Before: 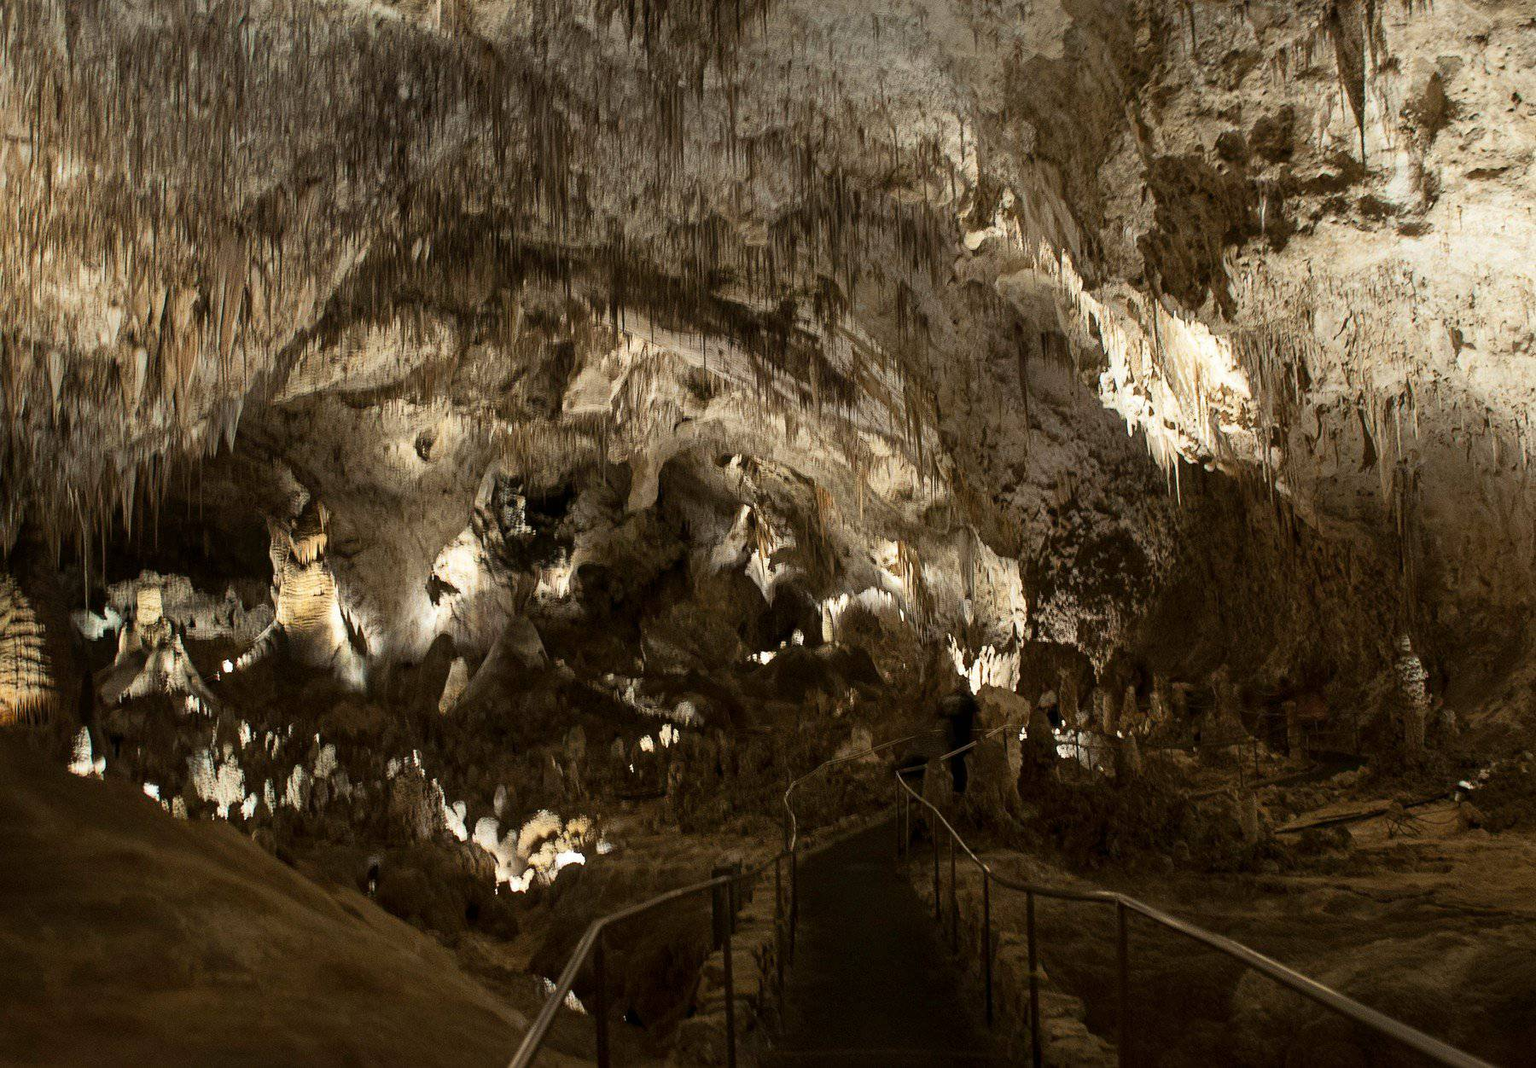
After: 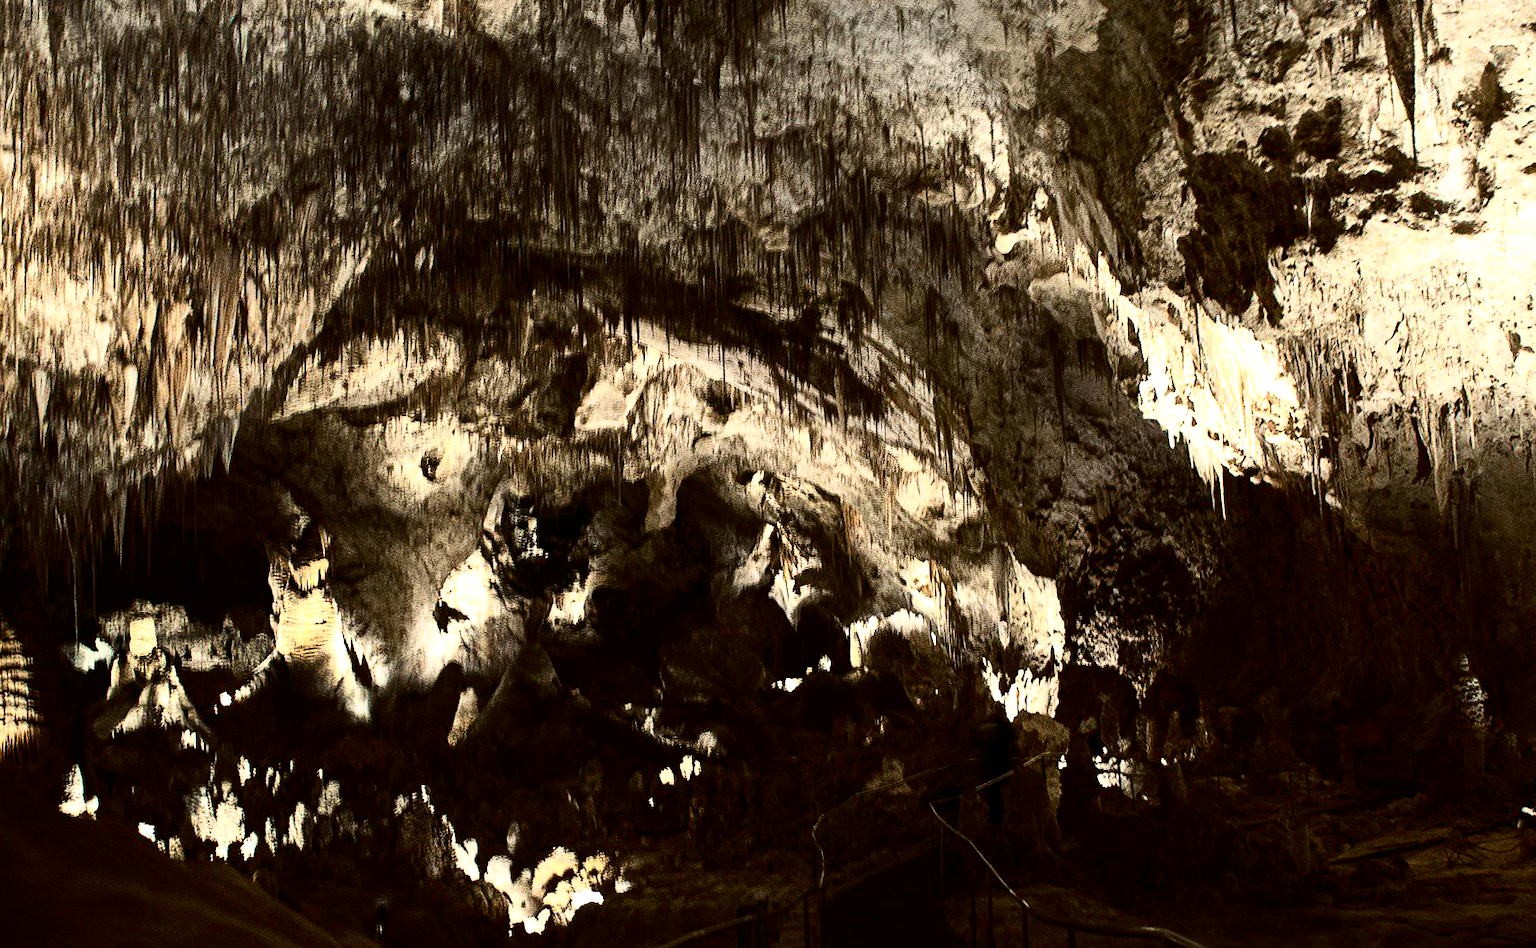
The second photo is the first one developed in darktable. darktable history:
tone curve: curves: ch0 [(0, 0) (0.003, 0.003) (0.011, 0.005) (0.025, 0.005) (0.044, 0.008) (0.069, 0.015) (0.1, 0.023) (0.136, 0.032) (0.177, 0.046) (0.224, 0.072) (0.277, 0.124) (0.335, 0.174) (0.399, 0.253) (0.468, 0.365) (0.543, 0.519) (0.623, 0.675) (0.709, 0.805) (0.801, 0.908) (0.898, 0.97) (1, 1)], color space Lab, independent channels, preserve colors none
tone equalizer: -8 EV -0.745 EV, -7 EV -0.675 EV, -6 EV -0.605 EV, -5 EV -0.382 EV, -3 EV 0.372 EV, -2 EV 0.6 EV, -1 EV 0.699 EV, +0 EV 0.759 EV
crop and rotate: angle 0.553°, left 0.313%, right 3.219%, bottom 14.341%
exposure: exposure -0.042 EV, compensate exposure bias true, compensate highlight preservation false
